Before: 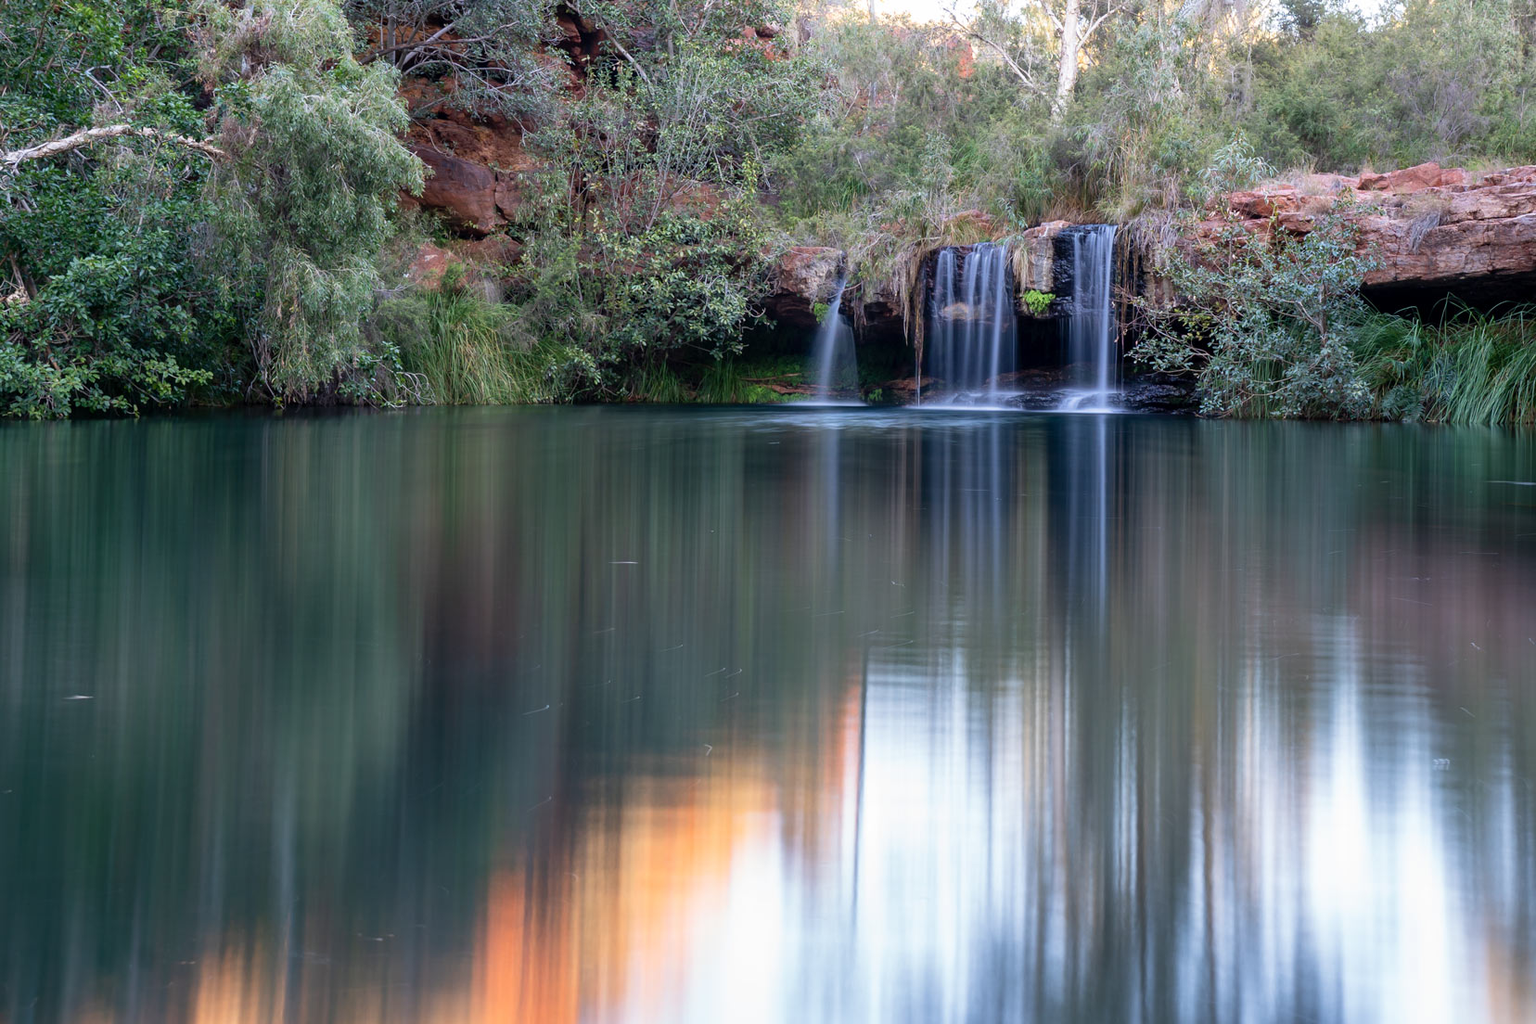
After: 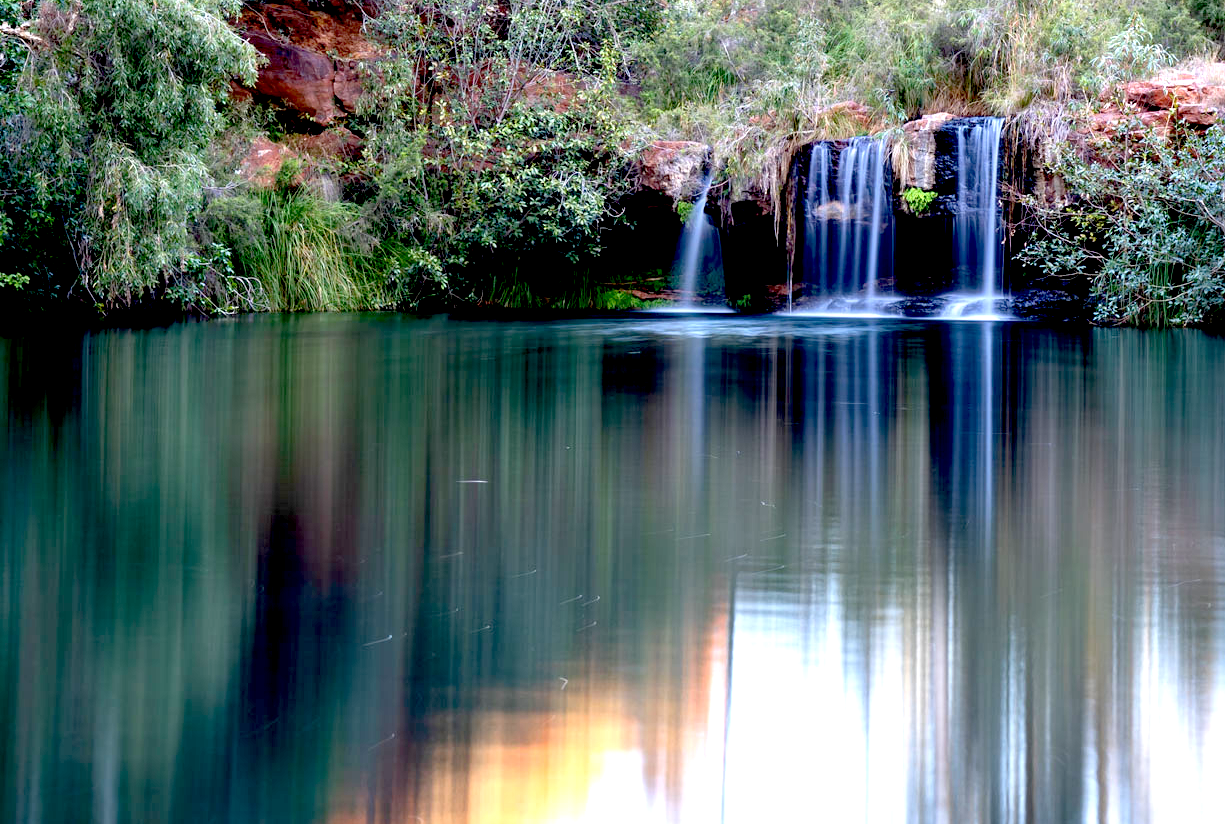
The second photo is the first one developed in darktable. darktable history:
crop and rotate: left 12.078%, top 11.384%, right 13.922%, bottom 13.903%
exposure: black level correction 0.035, exposure 0.906 EV, compensate exposure bias true, compensate highlight preservation false
